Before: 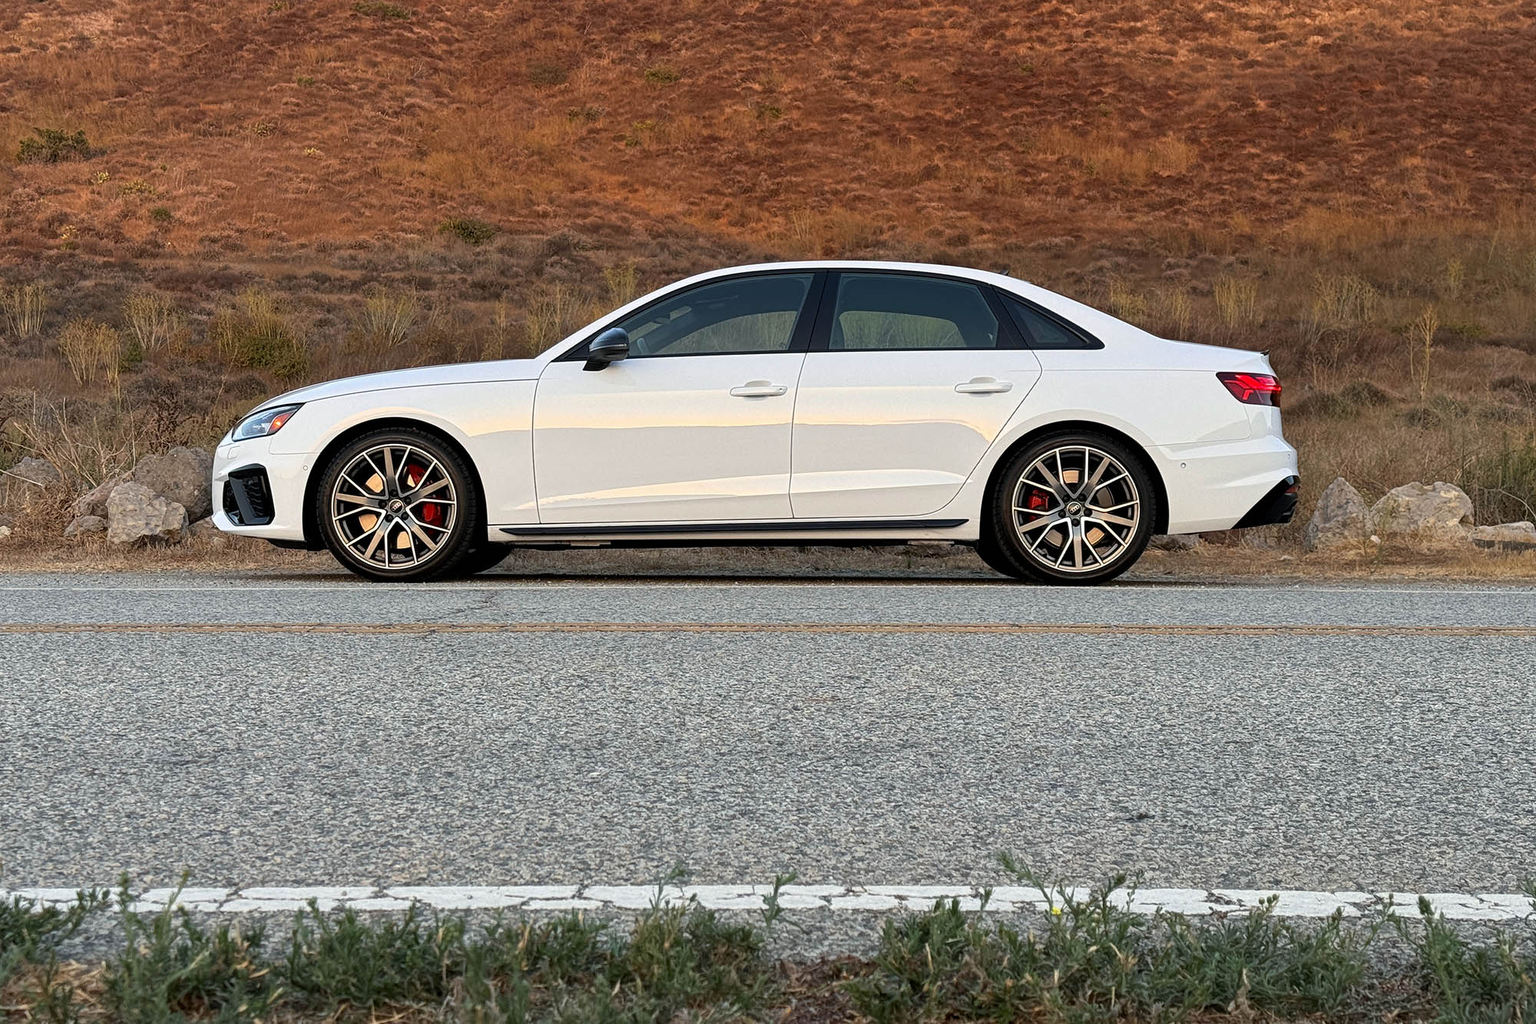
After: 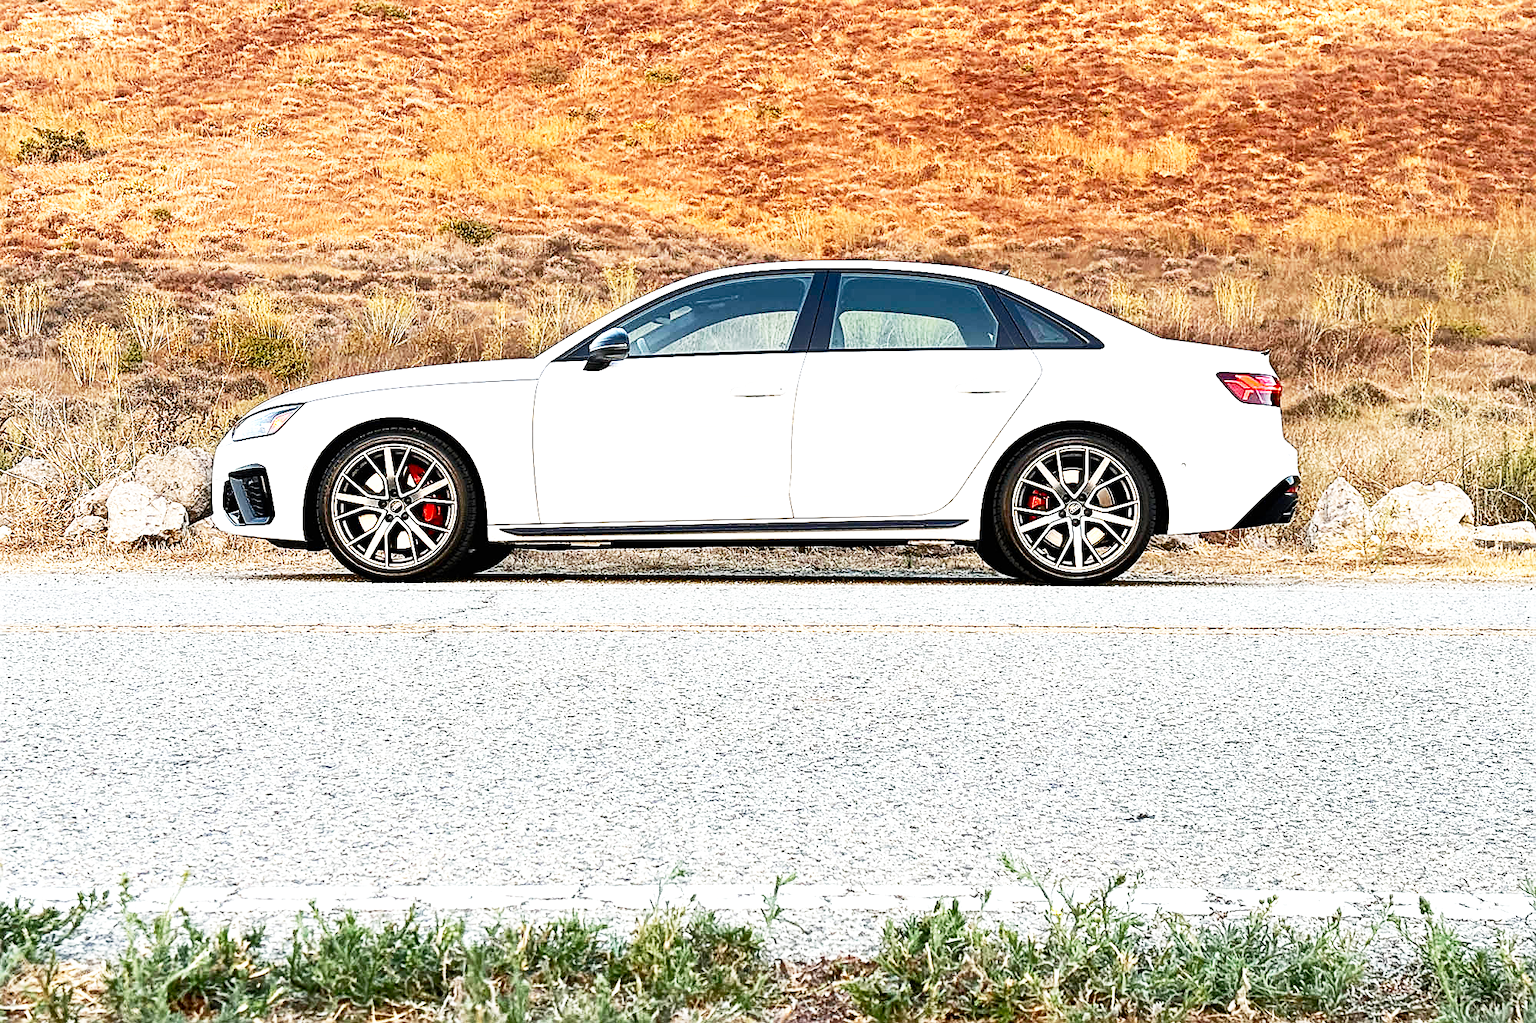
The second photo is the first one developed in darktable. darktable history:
exposure: black level correction 0, exposure 1.5 EV, compensate exposure bias true, compensate highlight preservation false
shadows and highlights: radius 264.75, soften with gaussian
sharpen: on, module defaults
base curve: curves: ch0 [(0, 0) (0.012, 0.01) (0.073, 0.168) (0.31, 0.711) (0.645, 0.957) (1, 1)], preserve colors none
